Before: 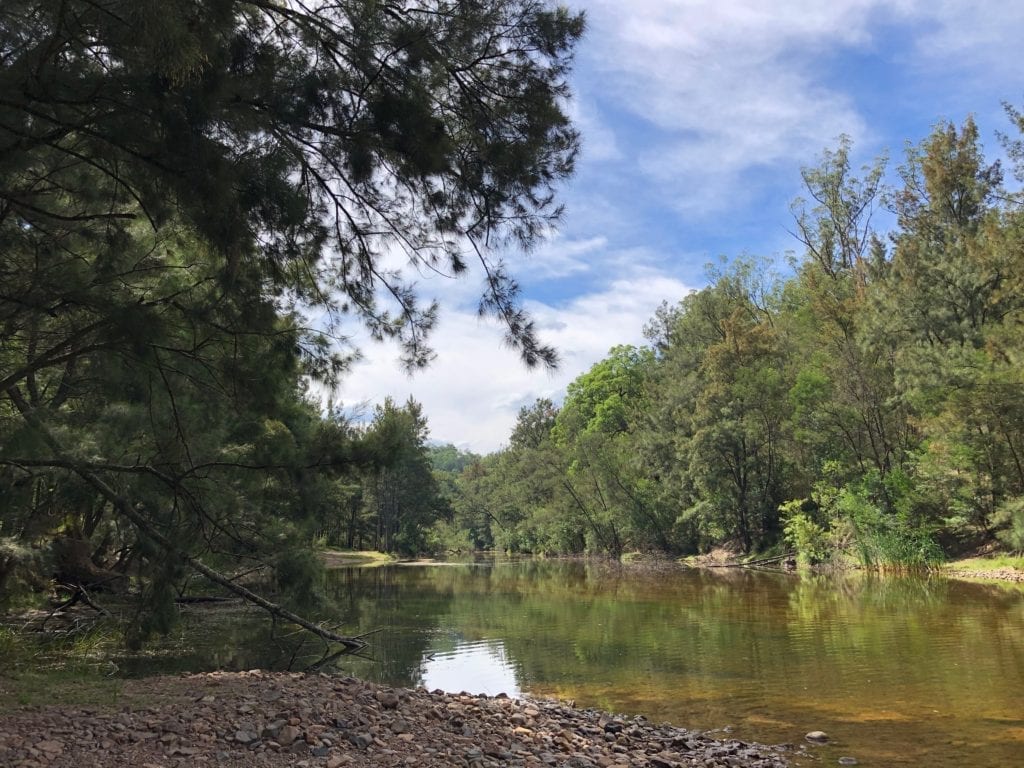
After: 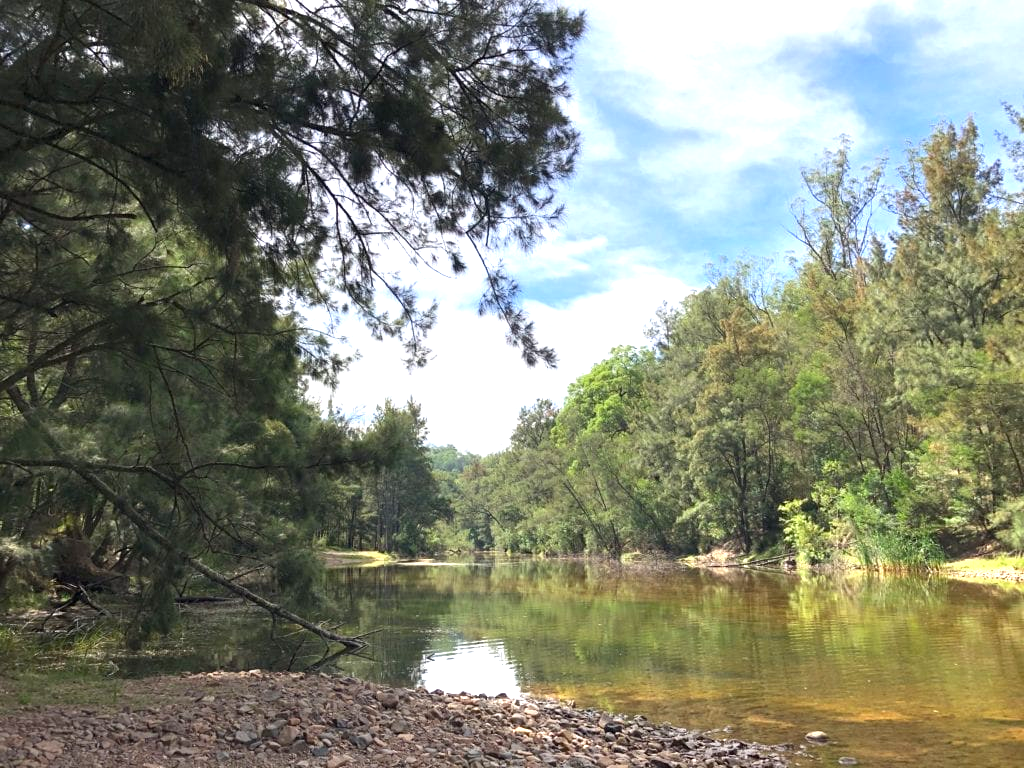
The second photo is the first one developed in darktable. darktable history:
exposure: black level correction 0.001, exposure 0.96 EV, compensate highlight preservation false
